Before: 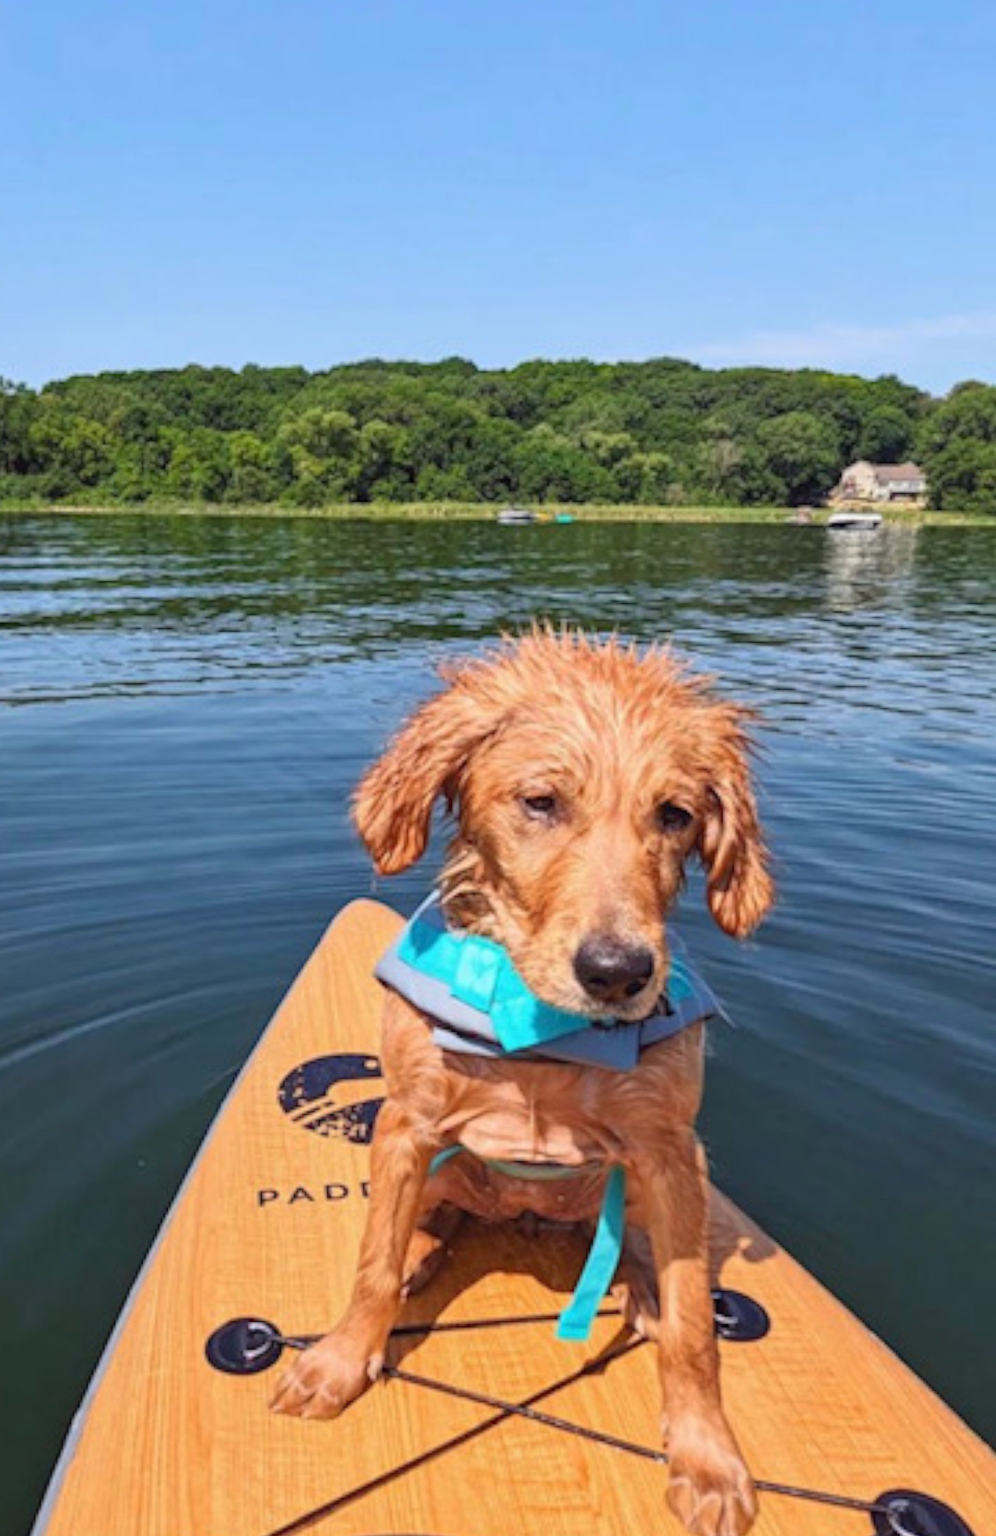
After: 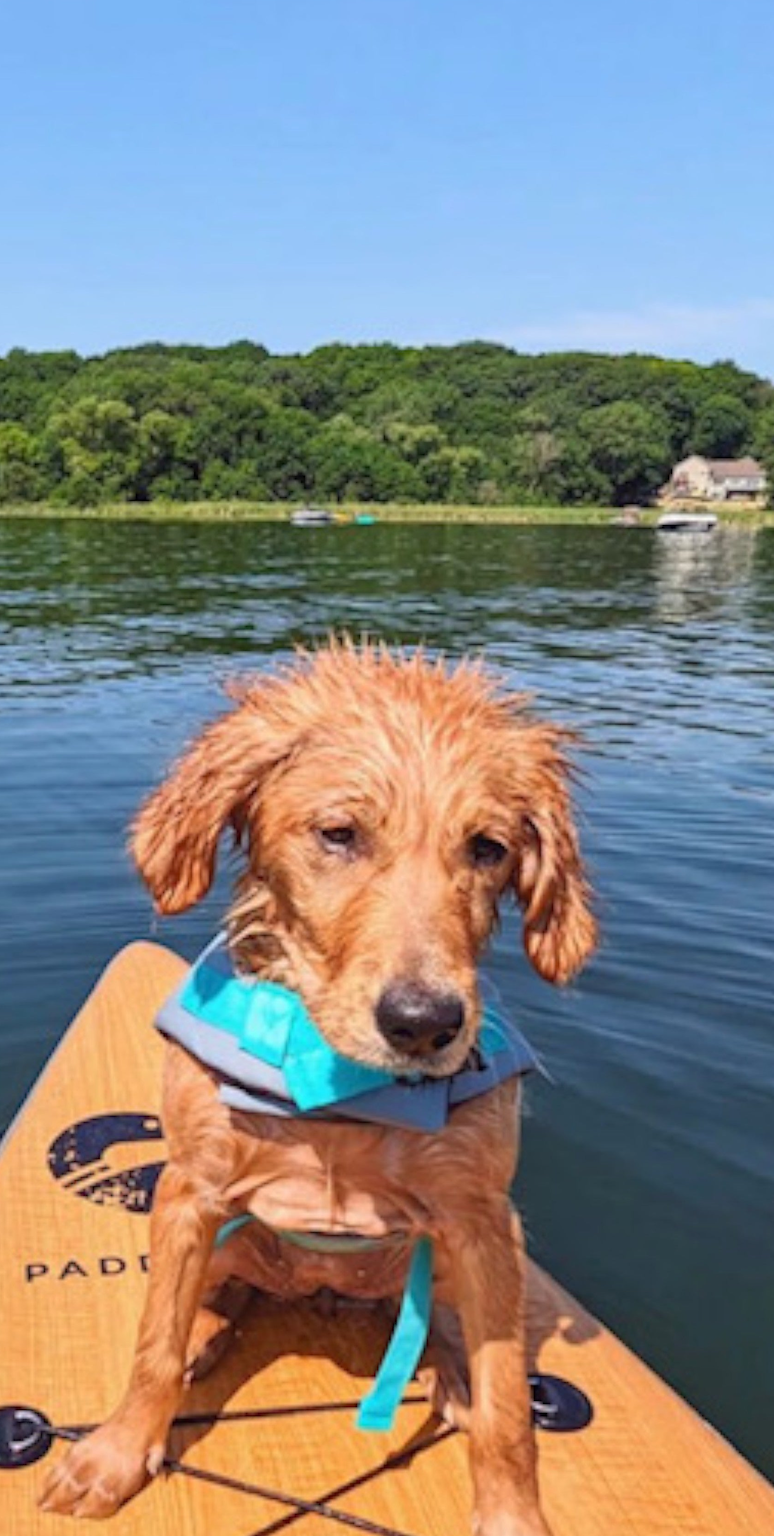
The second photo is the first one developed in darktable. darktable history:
sharpen: radius 0.975, amount 0.602
crop and rotate: left 23.64%, top 3.276%, right 6.214%, bottom 6.53%
